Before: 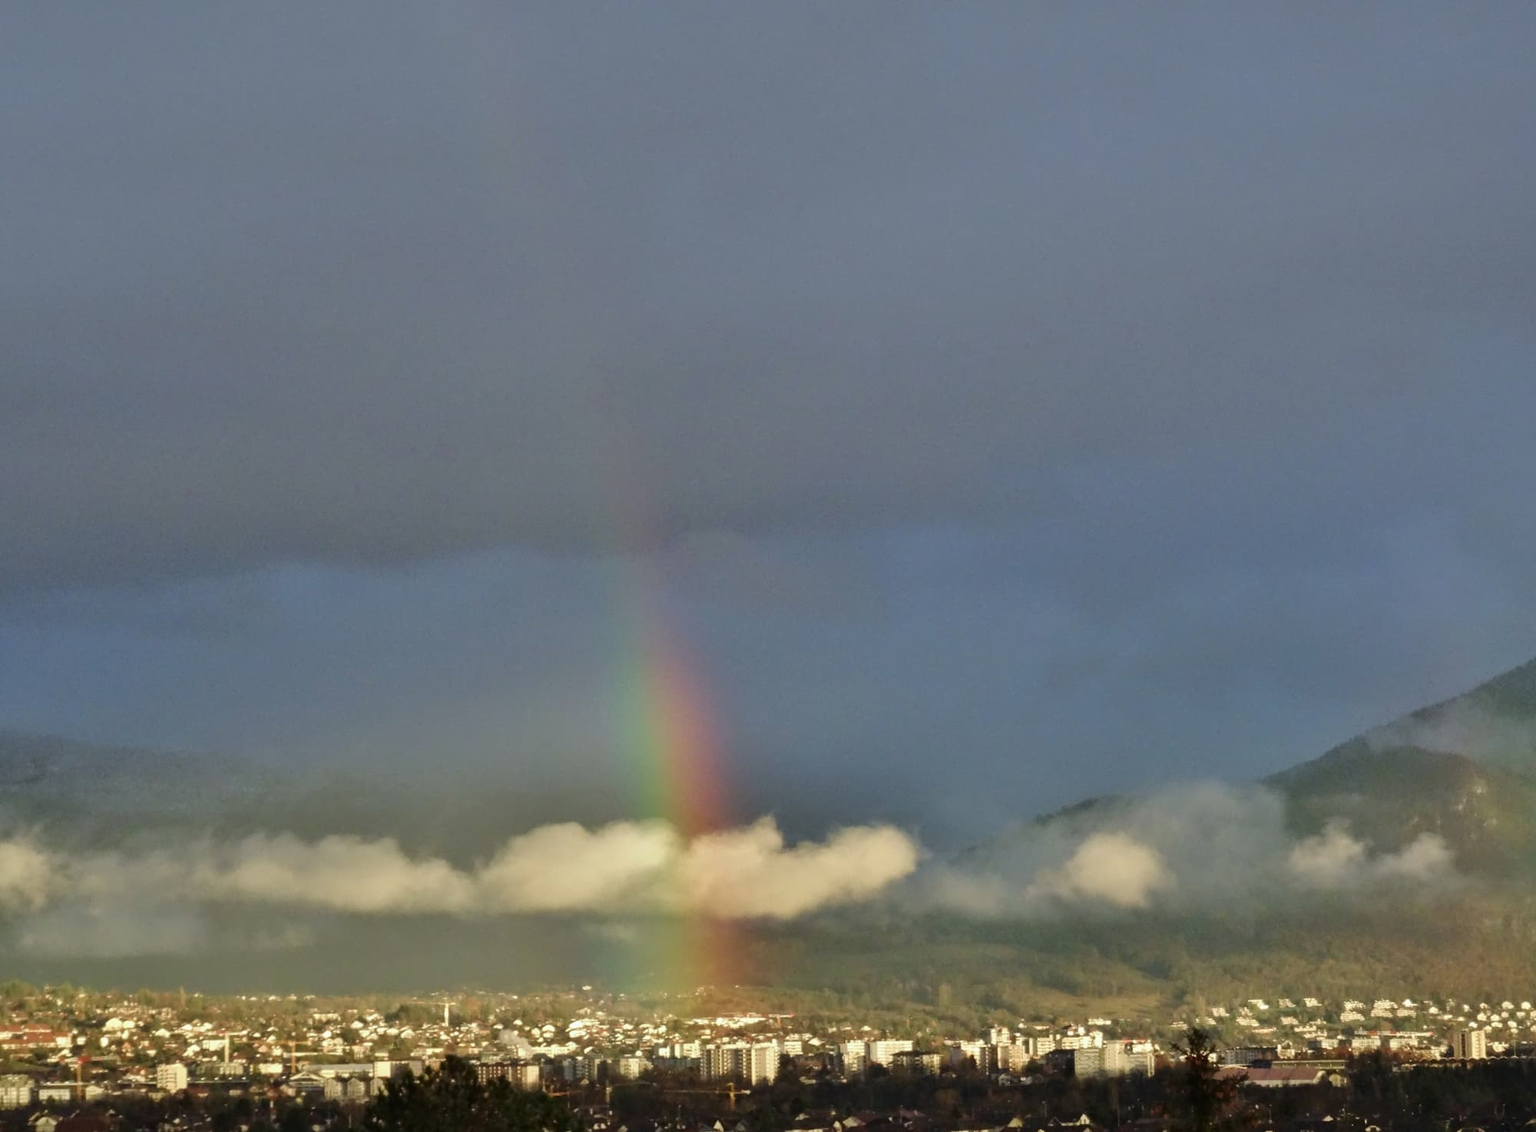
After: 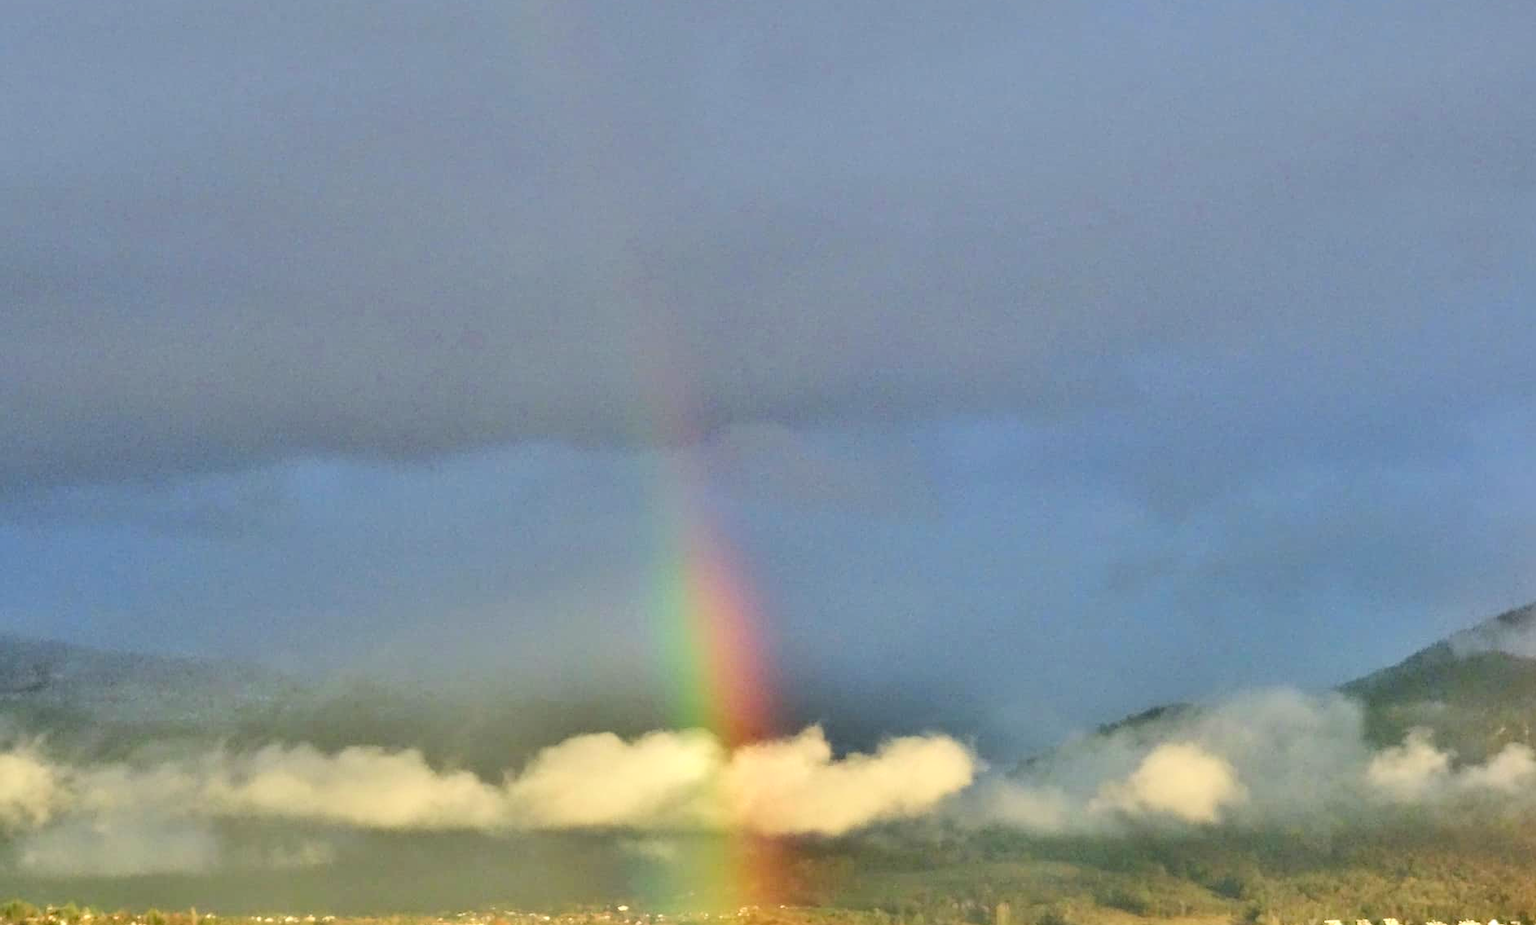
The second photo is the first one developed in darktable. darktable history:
contrast brightness saturation: contrast 0.22, brightness -0.19, saturation 0.24
crop and rotate: angle 0.03°, top 11.643%, right 5.651%, bottom 11.189%
exposure: exposure 0.375 EV, compensate highlight preservation false
rgb levels: levels [[0.027, 0.429, 0.996], [0, 0.5, 1], [0, 0.5, 1]]
shadows and highlights: soften with gaussian
